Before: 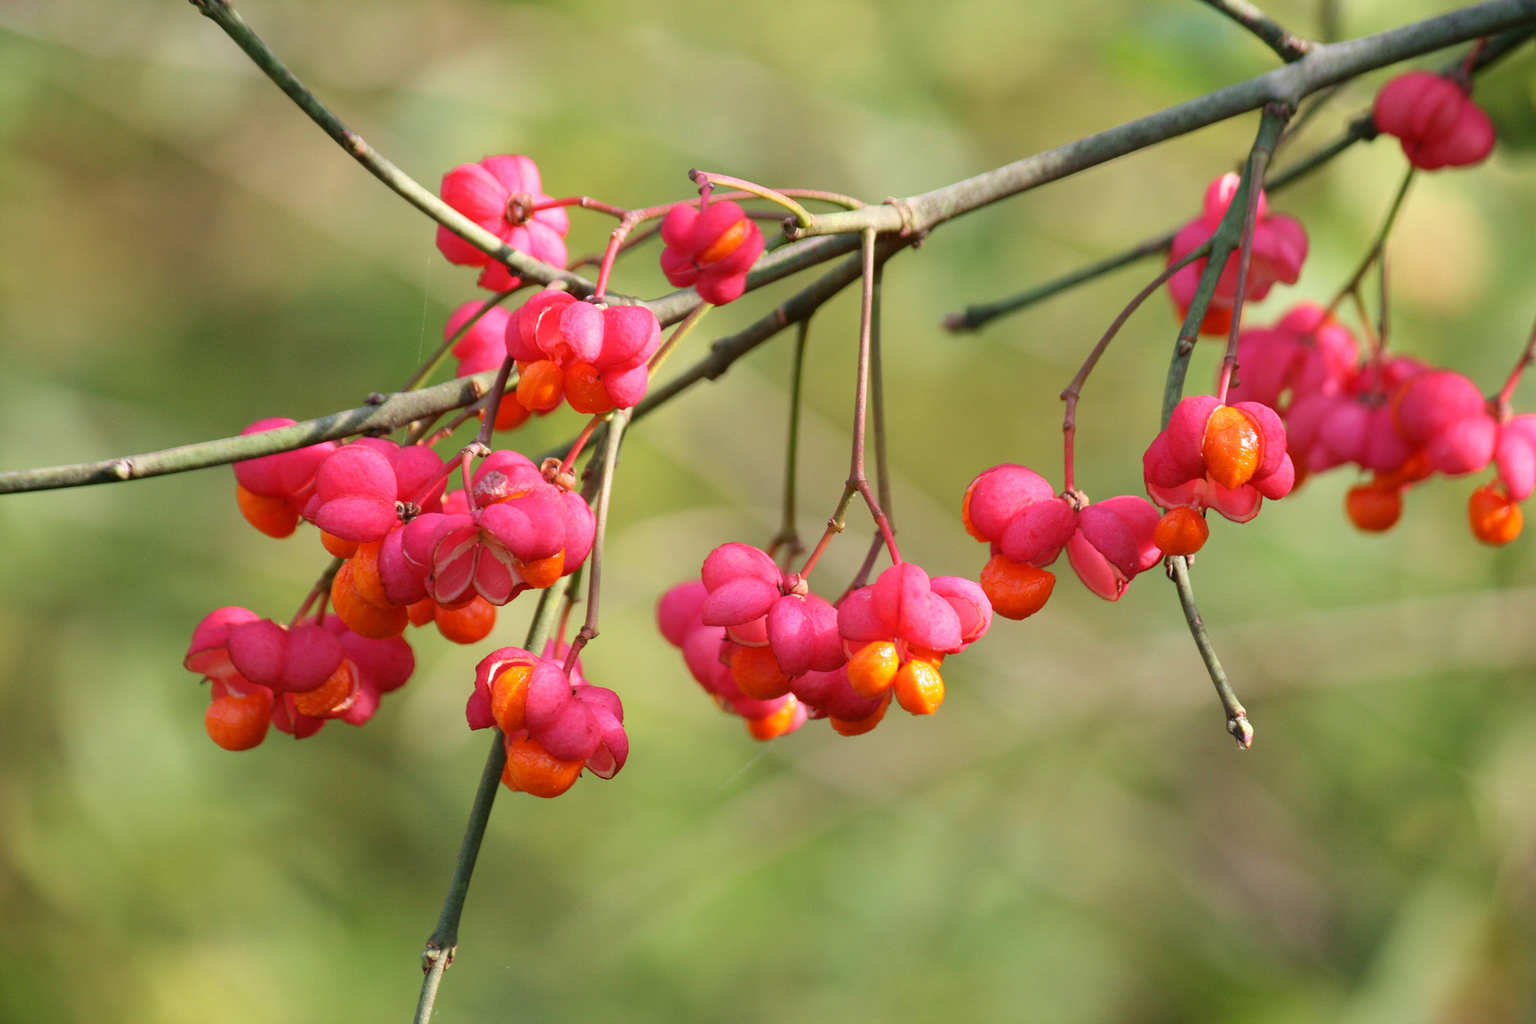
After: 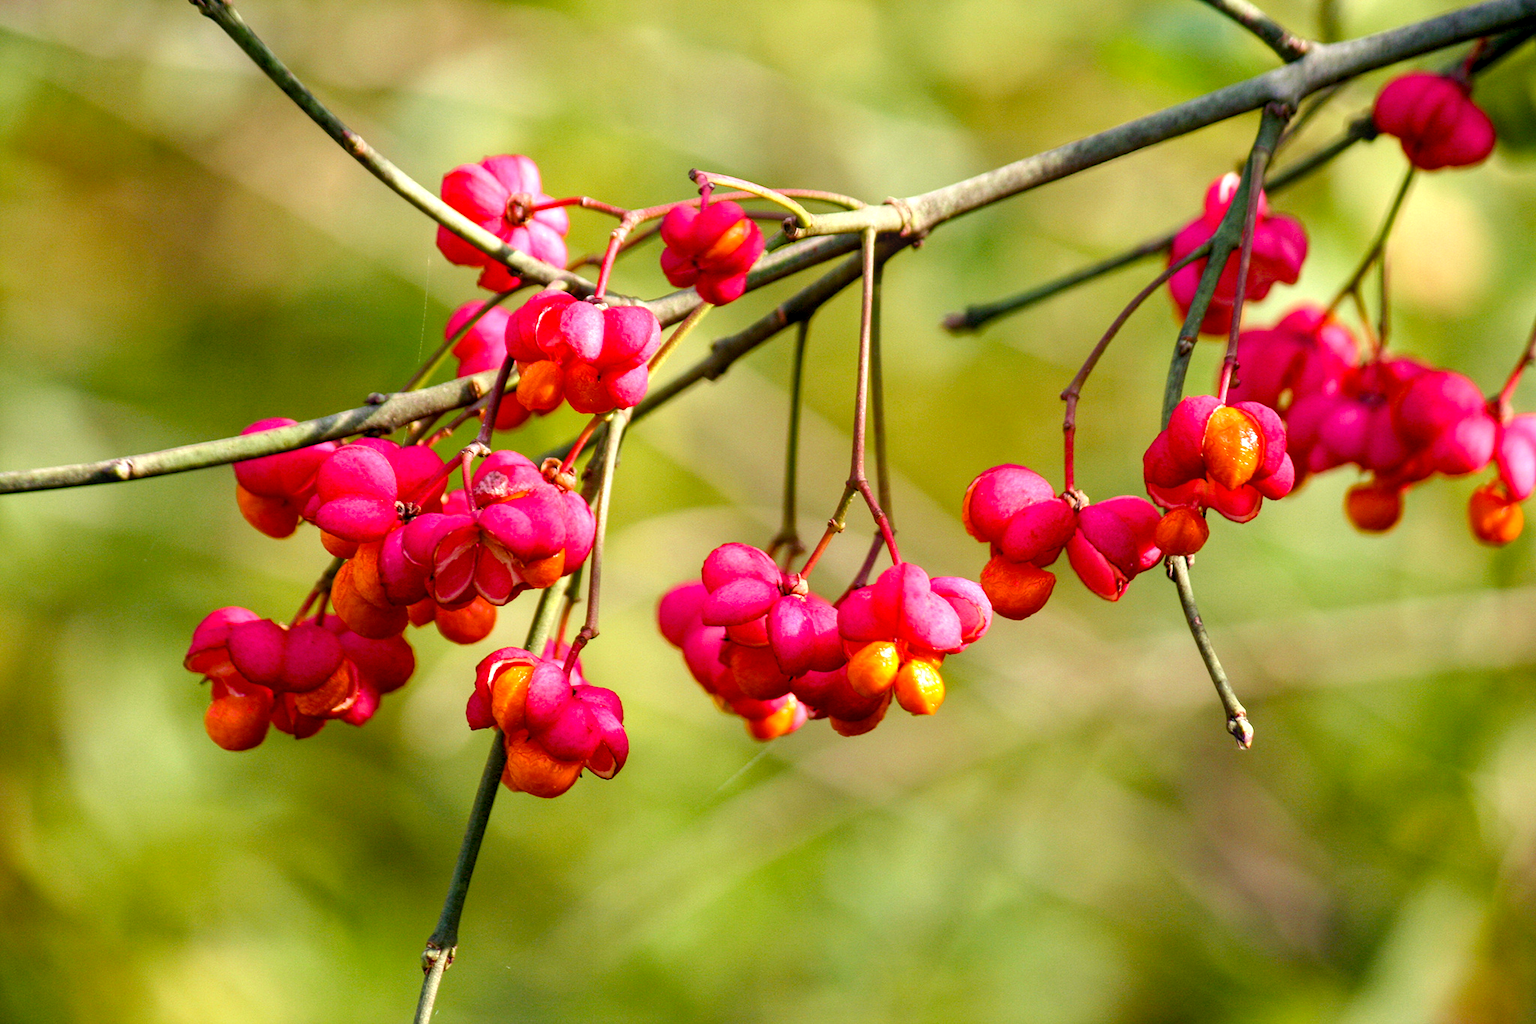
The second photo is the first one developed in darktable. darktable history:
color balance rgb: shadows lift › luminance -21.66%, shadows lift › chroma 6.57%, shadows lift › hue 270°, power › chroma 0.68%, power › hue 60°, highlights gain › luminance 6.08%, highlights gain › chroma 1.33%, highlights gain › hue 90°, global offset › luminance -0.87%, perceptual saturation grading › global saturation 26.86%, perceptual saturation grading › highlights -28.39%, perceptual saturation grading › mid-tones 15.22%, perceptual saturation grading › shadows 33.98%, perceptual brilliance grading › highlights 10%, perceptual brilliance grading › mid-tones 5%
local contrast: on, module defaults
